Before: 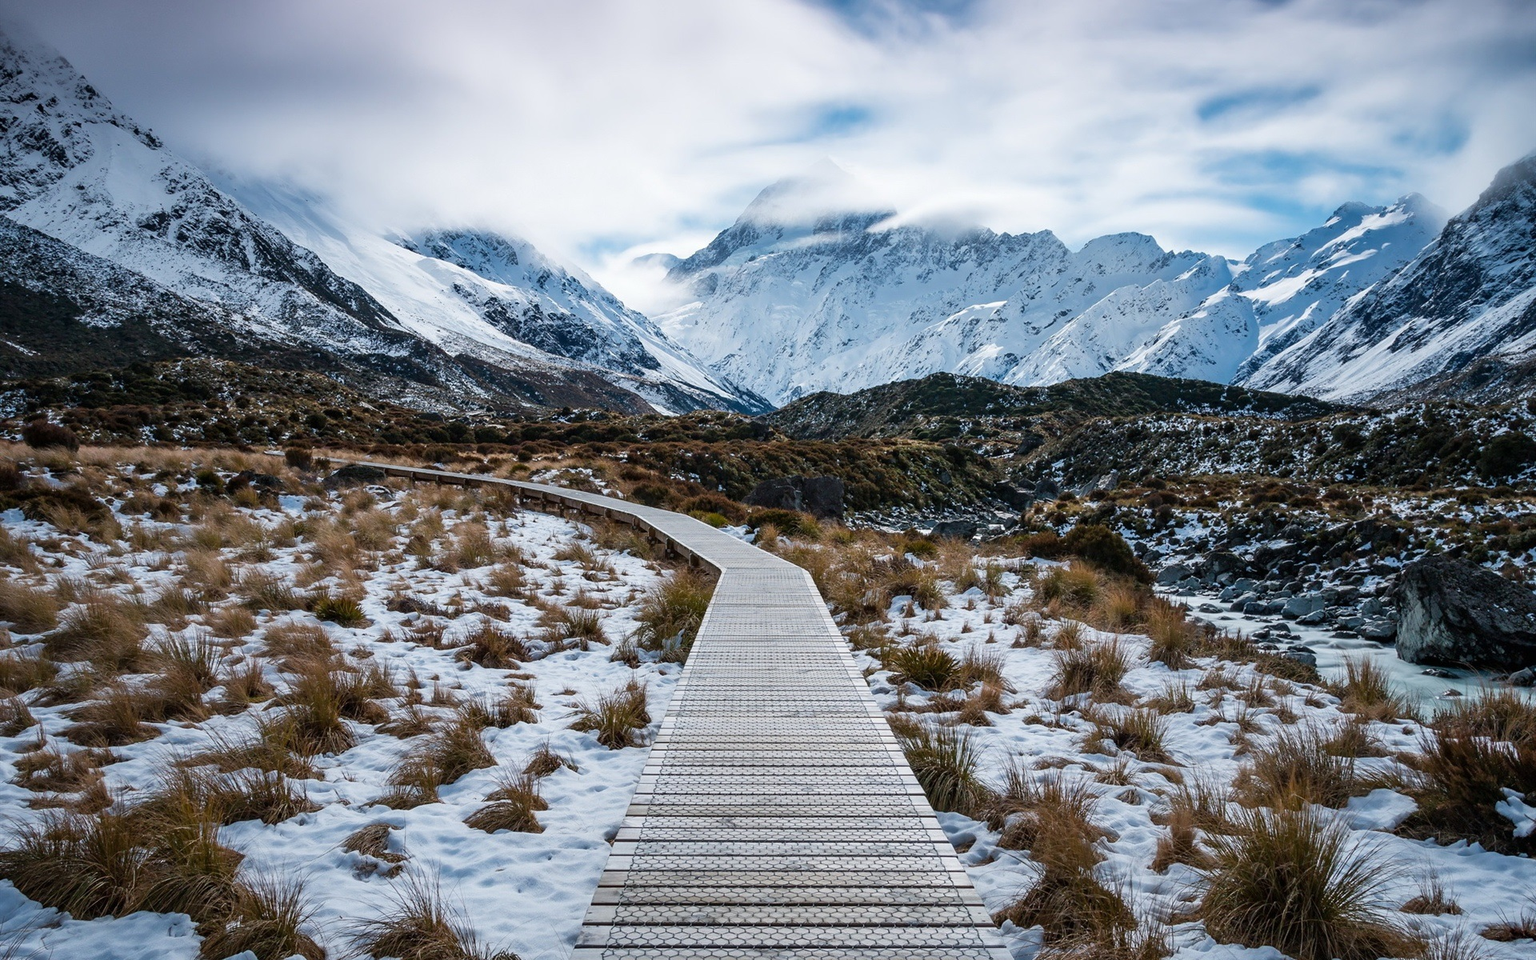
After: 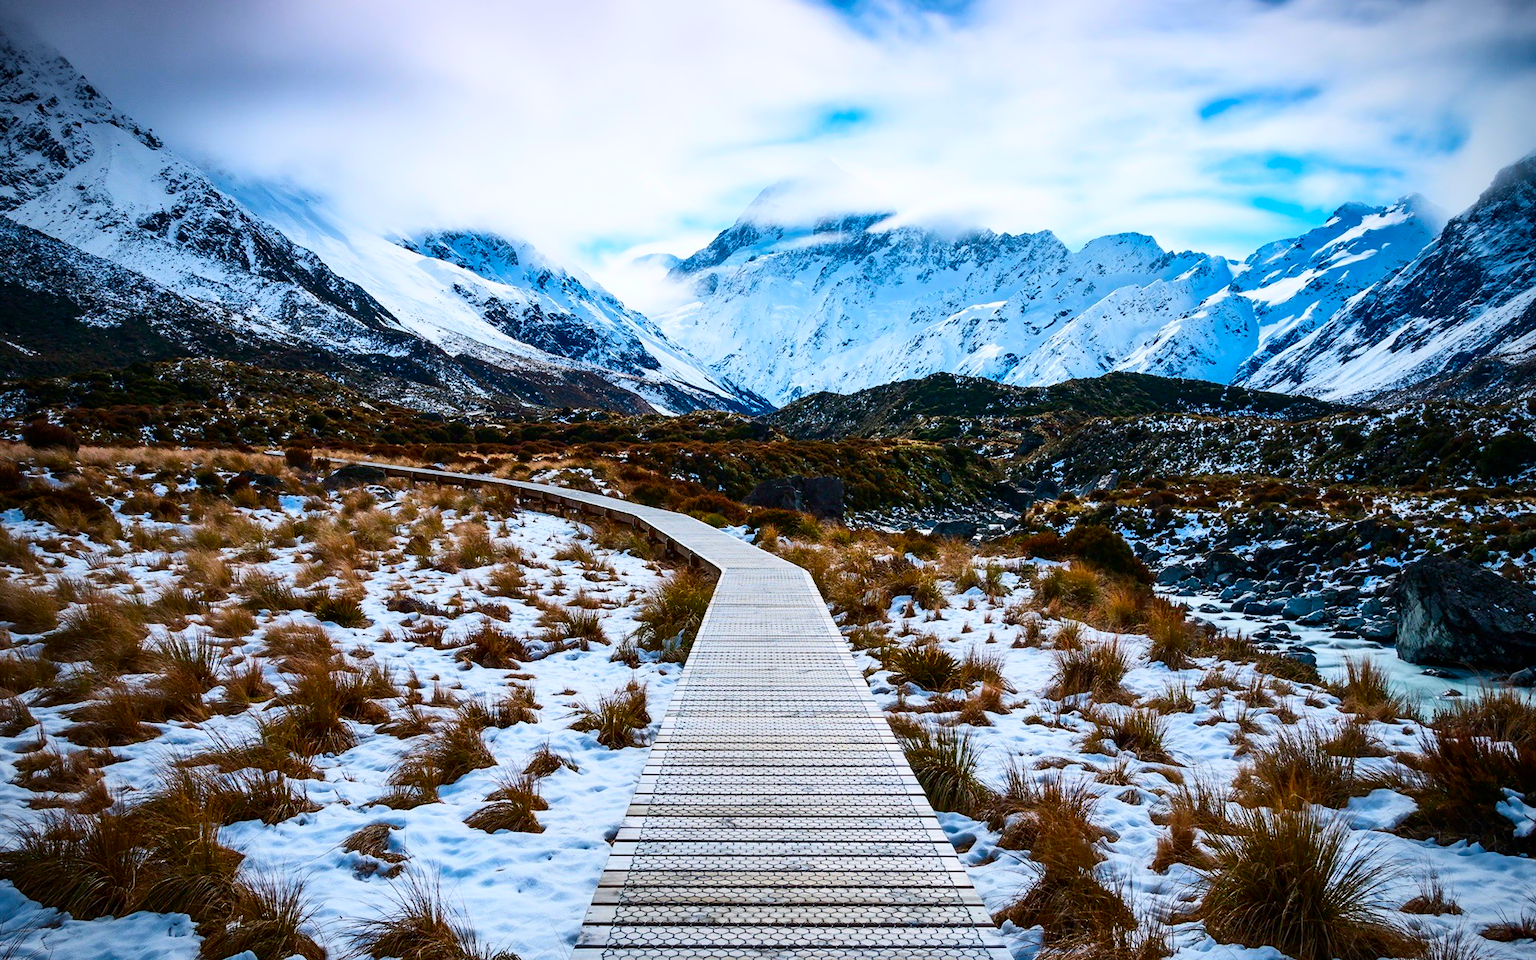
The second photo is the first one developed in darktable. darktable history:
vignetting: fall-off radius 60.94%, brightness -0.577, saturation -0.263
contrast brightness saturation: contrast 0.27, brightness 0.02, saturation 0.881
